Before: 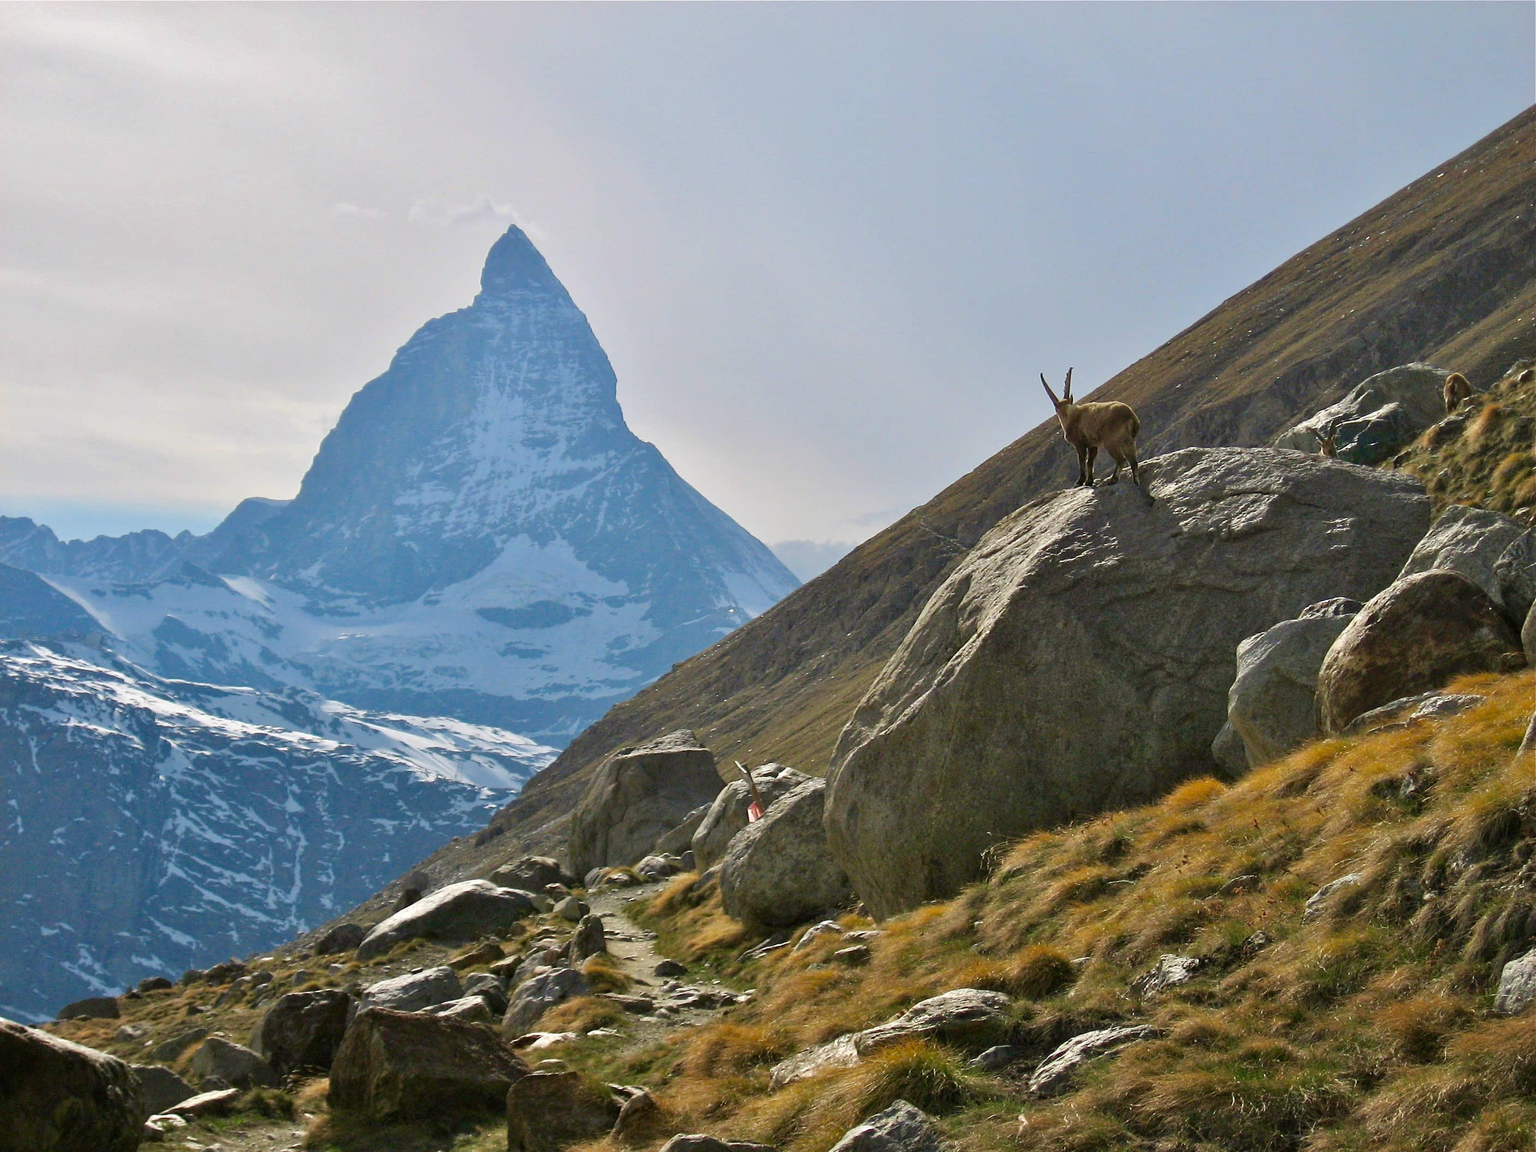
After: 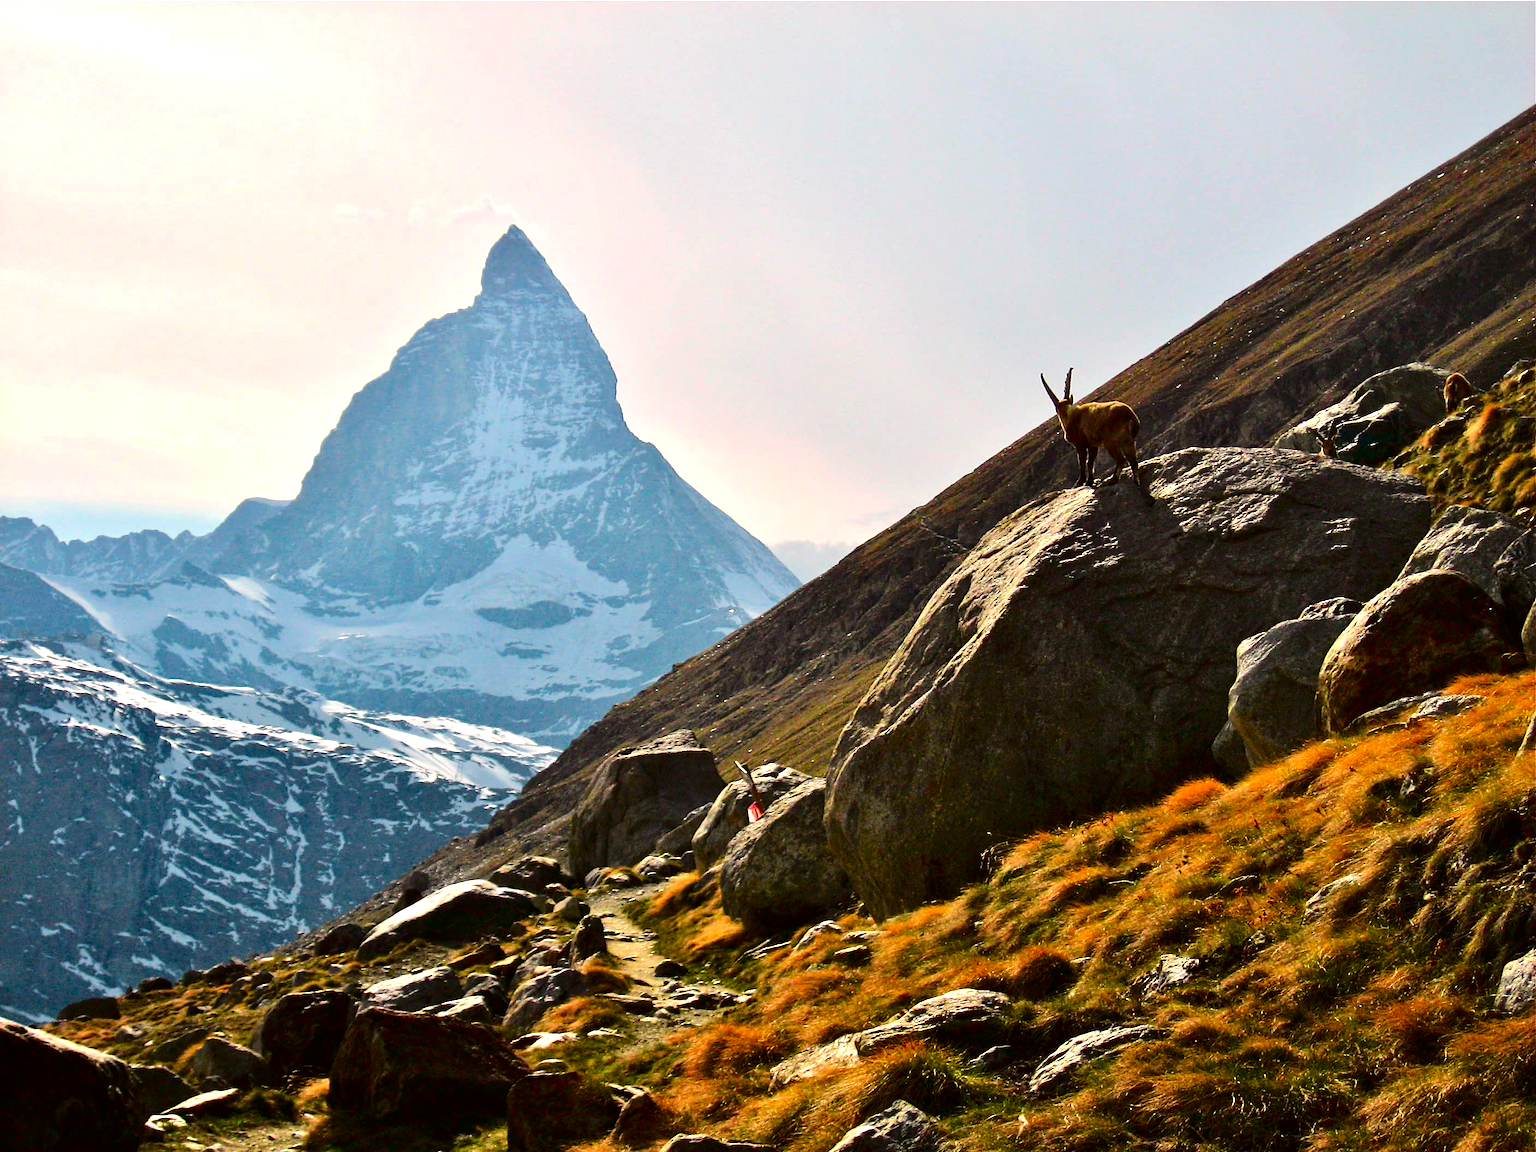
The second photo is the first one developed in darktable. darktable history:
white balance: red 1.045, blue 0.932
tone curve: curves: ch0 [(0, 0) (0.106, 0.026) (0.275, 0.155) (0.392, 0.314) (0.513, 0.481) (0.657, 0.667) (1, 1)]; ch1 [(0, 0) (0.5, 0.511) (0.536, 0.579) (0.587, 0.69) (1, 1)]; ch2 [(0, 0) (0.5, 0.5) (0.55, 0.552) (0.625, 0.699) (1, 1)], color space Lab, independent channels, preserve colors none
tone equalizer: -8 EV -0.75 EV, -7 EV -0.7 EV, -6 EV -0.6 EV, -5 EV -0.4 EV, -3 EV 0.4 EV, -2 EV 0.6 EV, -1 EV 0.7 EV, +0 EV 0.75 EV, edges refinement/feathering 500, mask exposure compensation -1.57 EV, preserve details no
